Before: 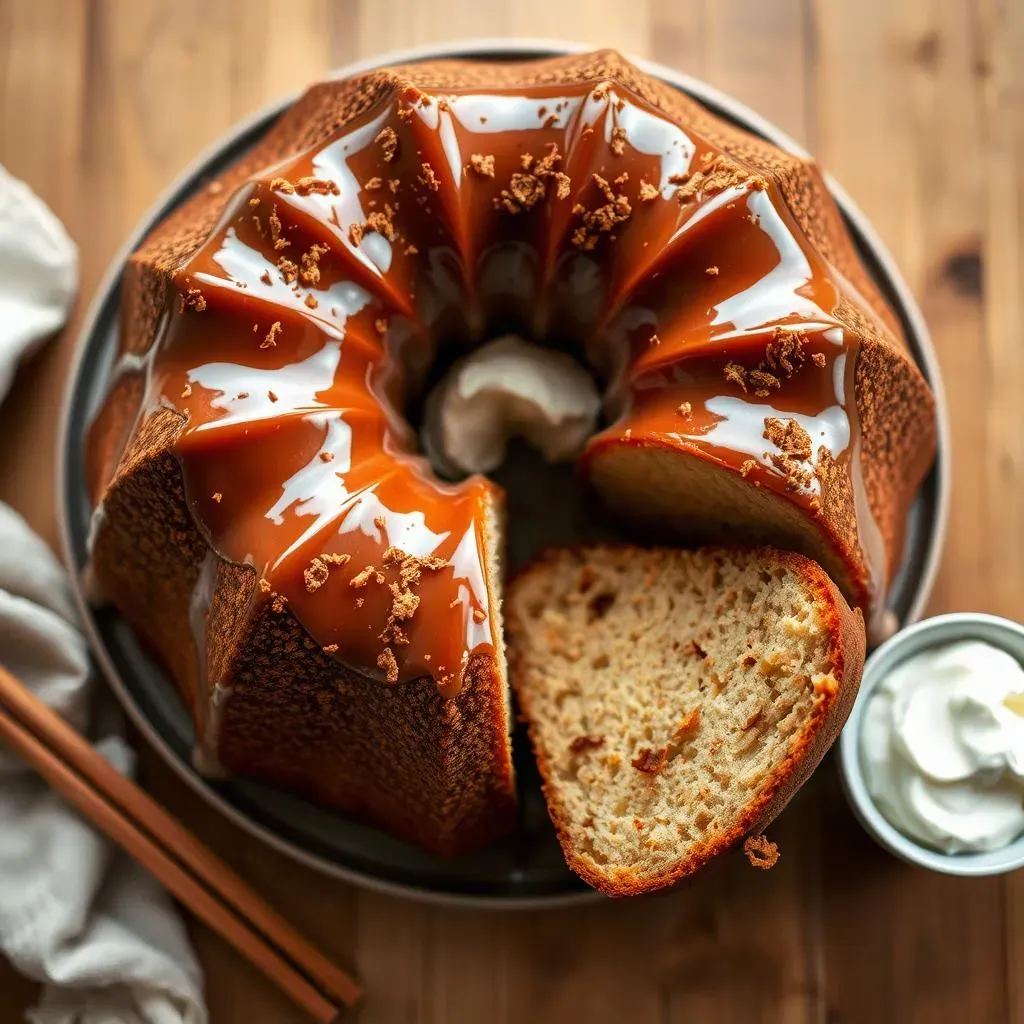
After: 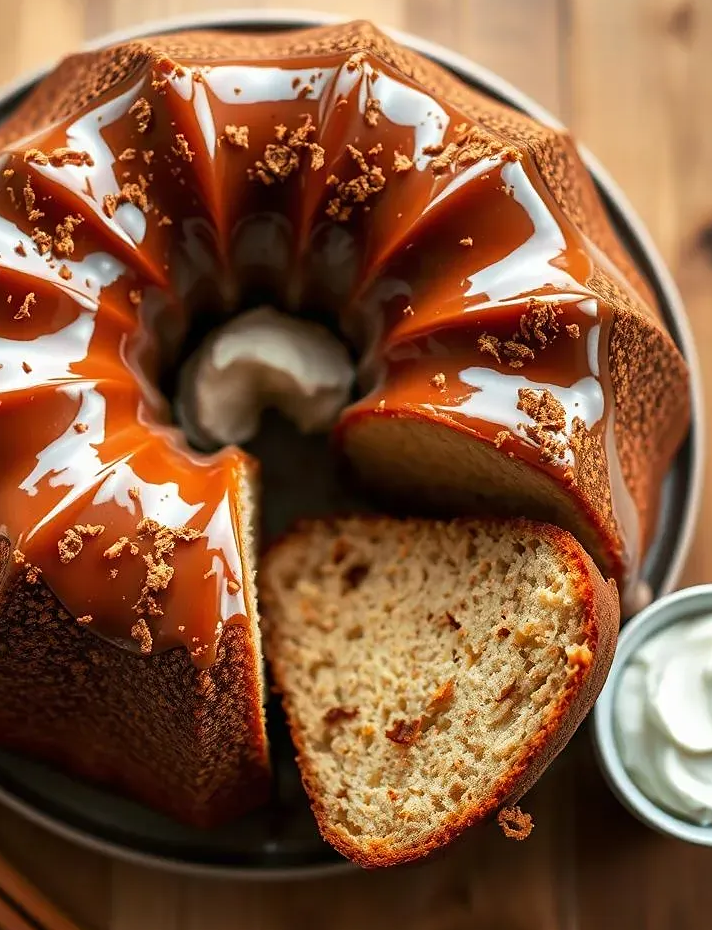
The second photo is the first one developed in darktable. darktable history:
crop and rotate: left 24.034%, top 2.838%, right 6.406%, bottom 6.299%
sharpen: radius 1.559, amount 0.373, threshold 1.271
